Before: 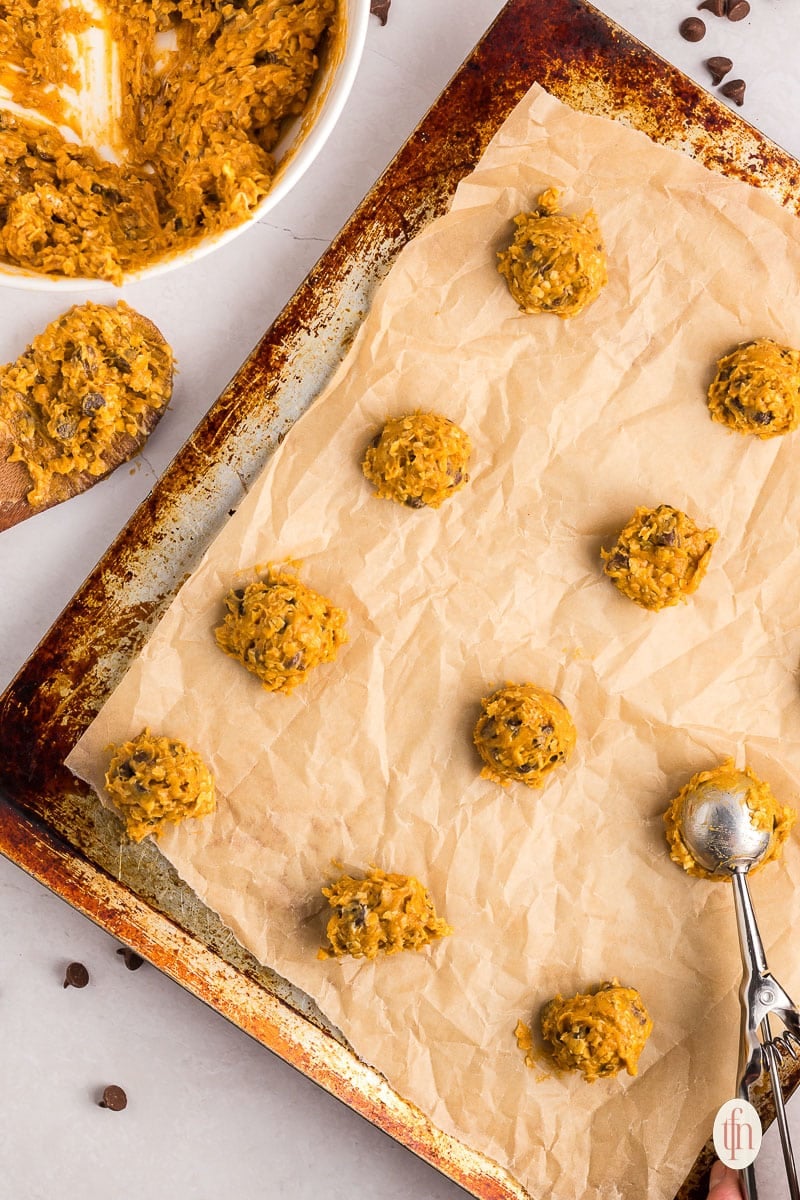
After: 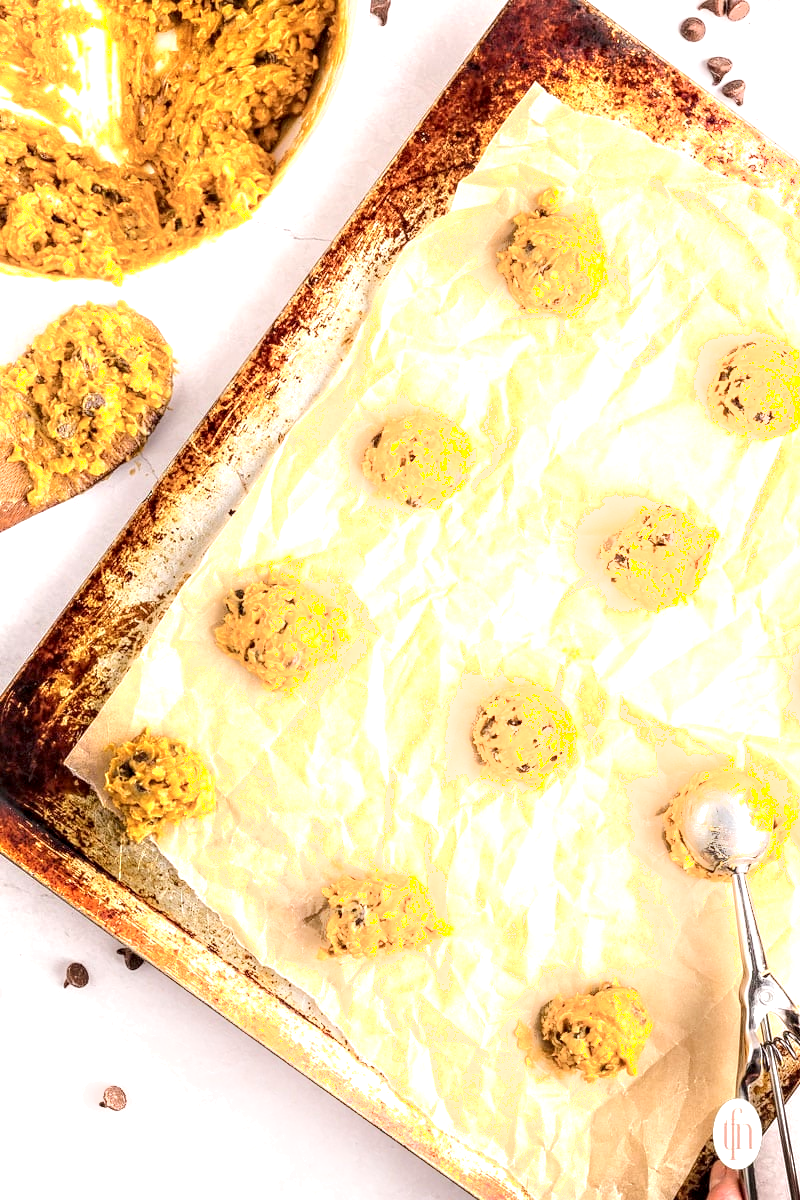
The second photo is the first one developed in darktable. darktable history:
exposure: black level correction 0, exposure 0.899 EV, compensate highlight preservation false
local contrast: detail 160%
shadows and highlights: shadows -24.57, highlights 47.98, soften with gaussian
